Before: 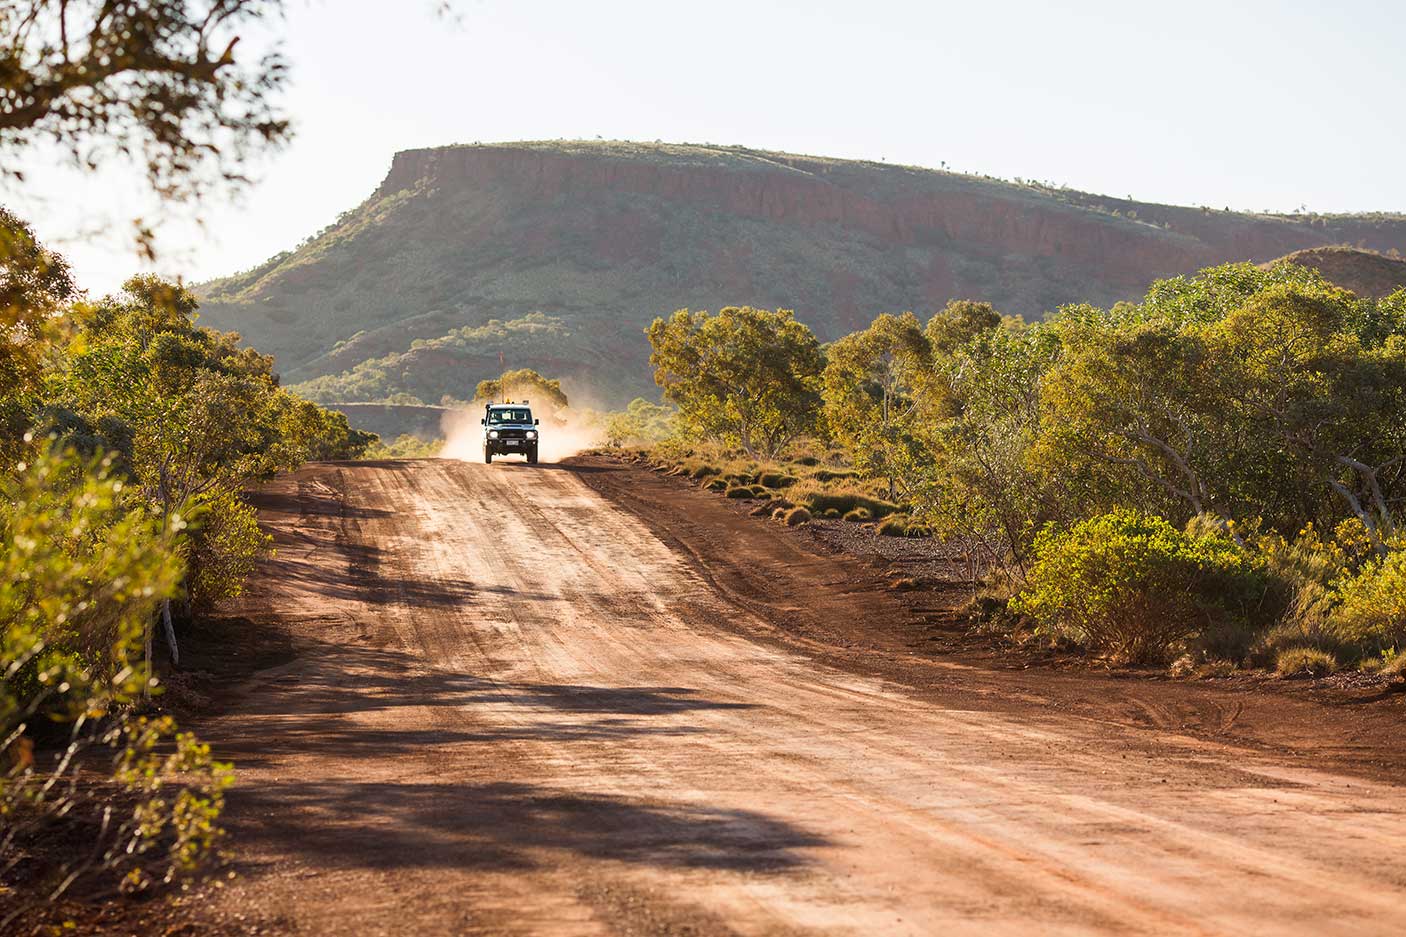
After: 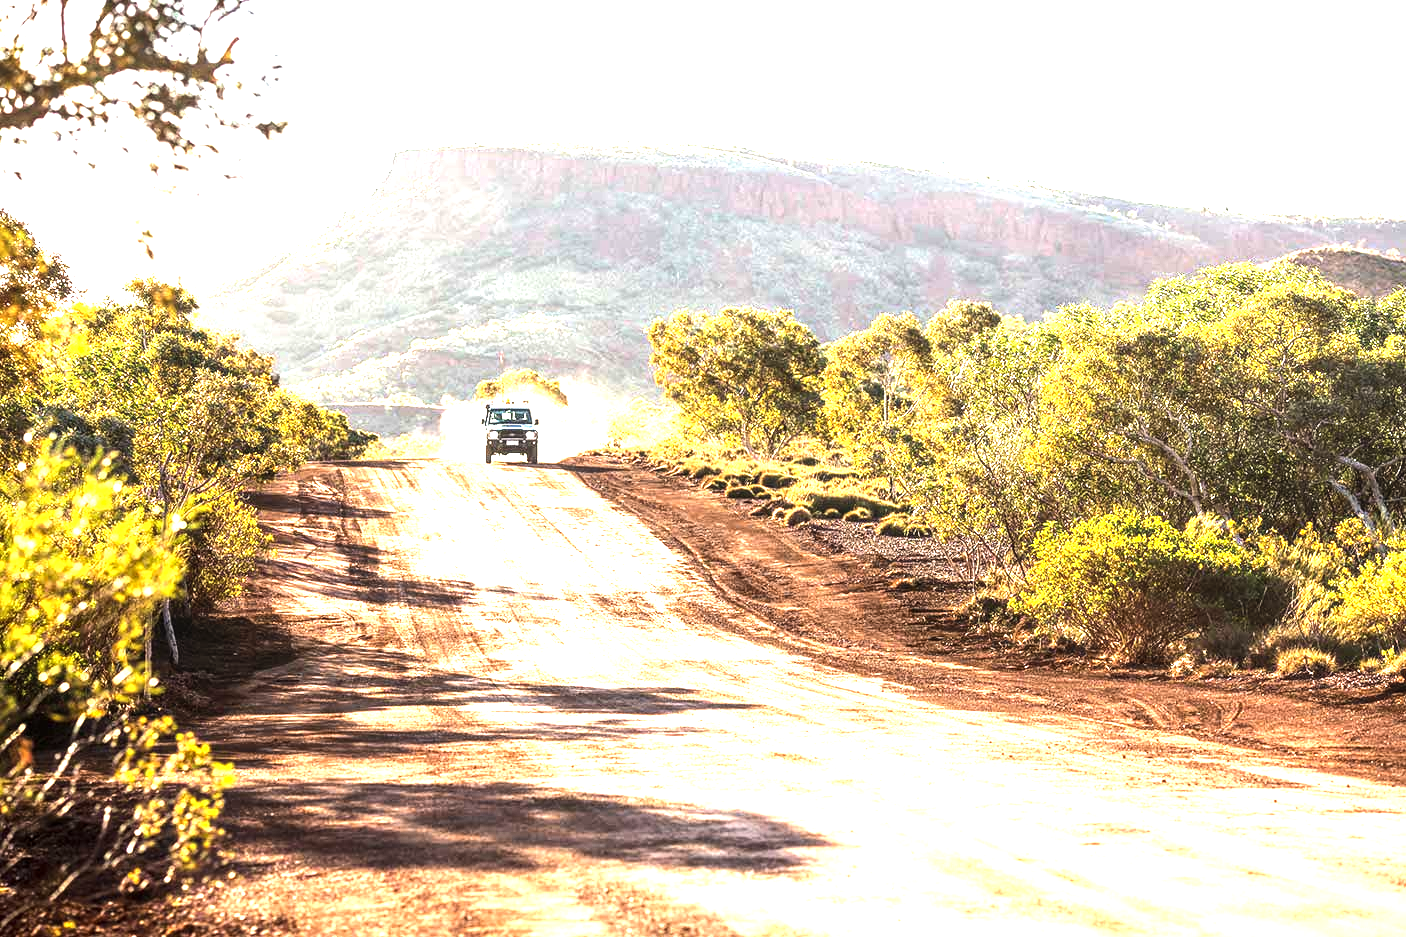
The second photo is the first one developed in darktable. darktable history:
tone equalizer: -8 EV -1.08 EV, -7 EV -1.01 EV, -6 EV -0.867 EV, -5 EV -0.578 EV, -3 EV 0.578 EV, -2 EV 0.867 EV, -1 EV 1.01 EV, +0 EV 1.08 EV, edges refinement/feathering 500, mask exposure compensation -1.57 EV, preserve details no
local contrast: detail 130%
exposure: exposure 1.16 EV, compensate exposure bias true, compensate highlight preservation false
